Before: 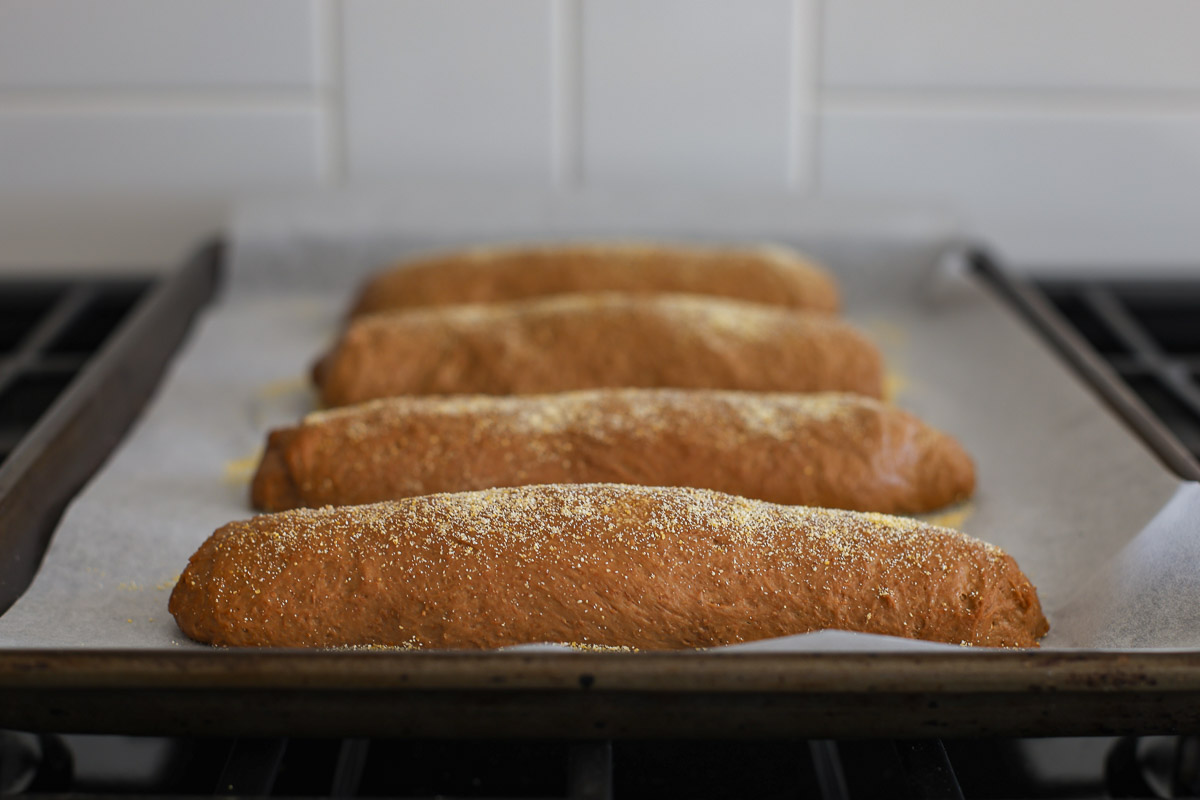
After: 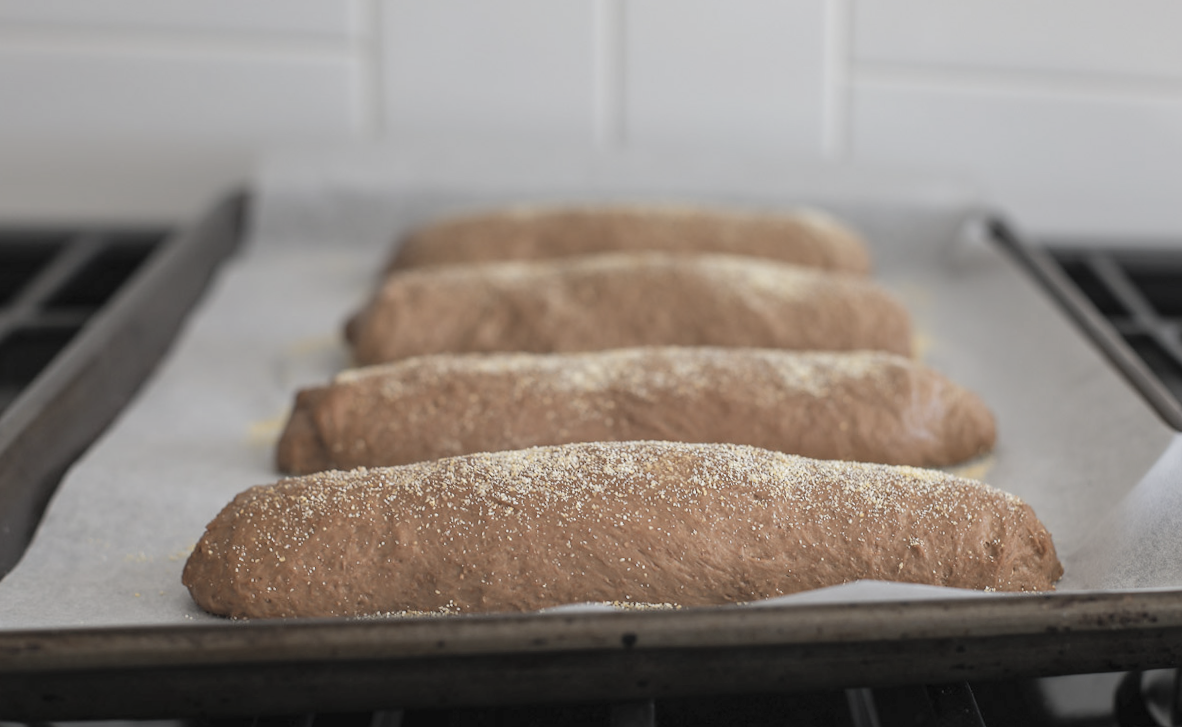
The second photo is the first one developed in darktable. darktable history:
contrast brightness saturation: brightness 0.18, saturation -0.5
rotate and perspective: rotation -0.013°, lens shift (vertical) -0.027, lens shift (horizontal) 0.178, crop left 0.016, crop right 0.989, crop top 0.082, crop bottom 0.918
